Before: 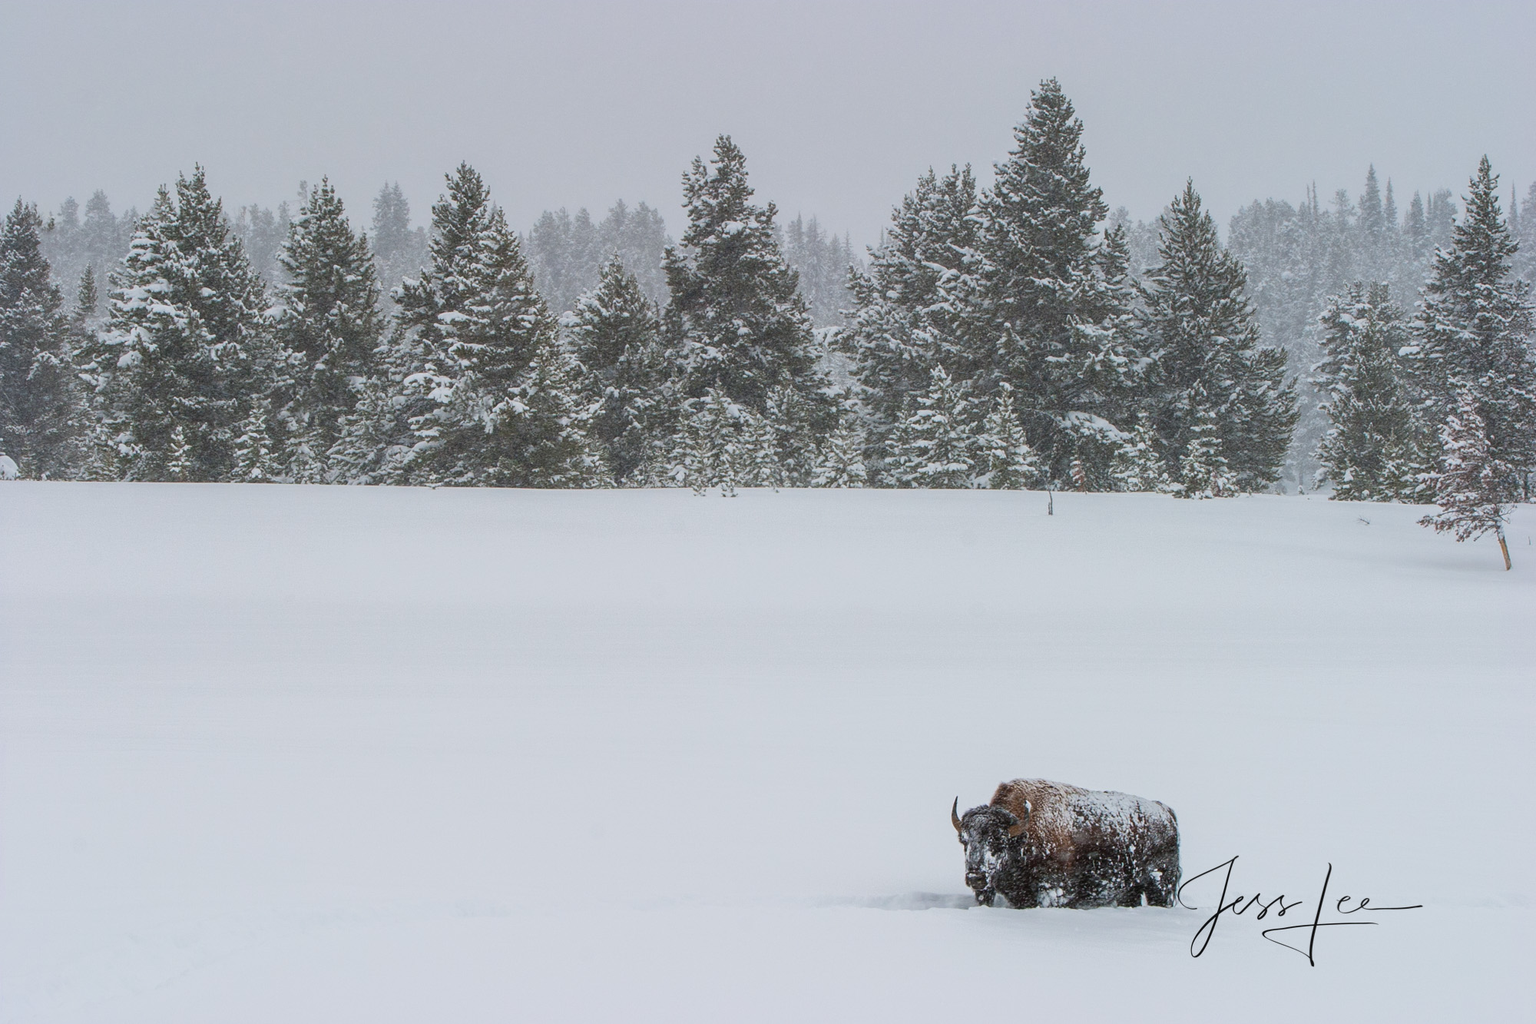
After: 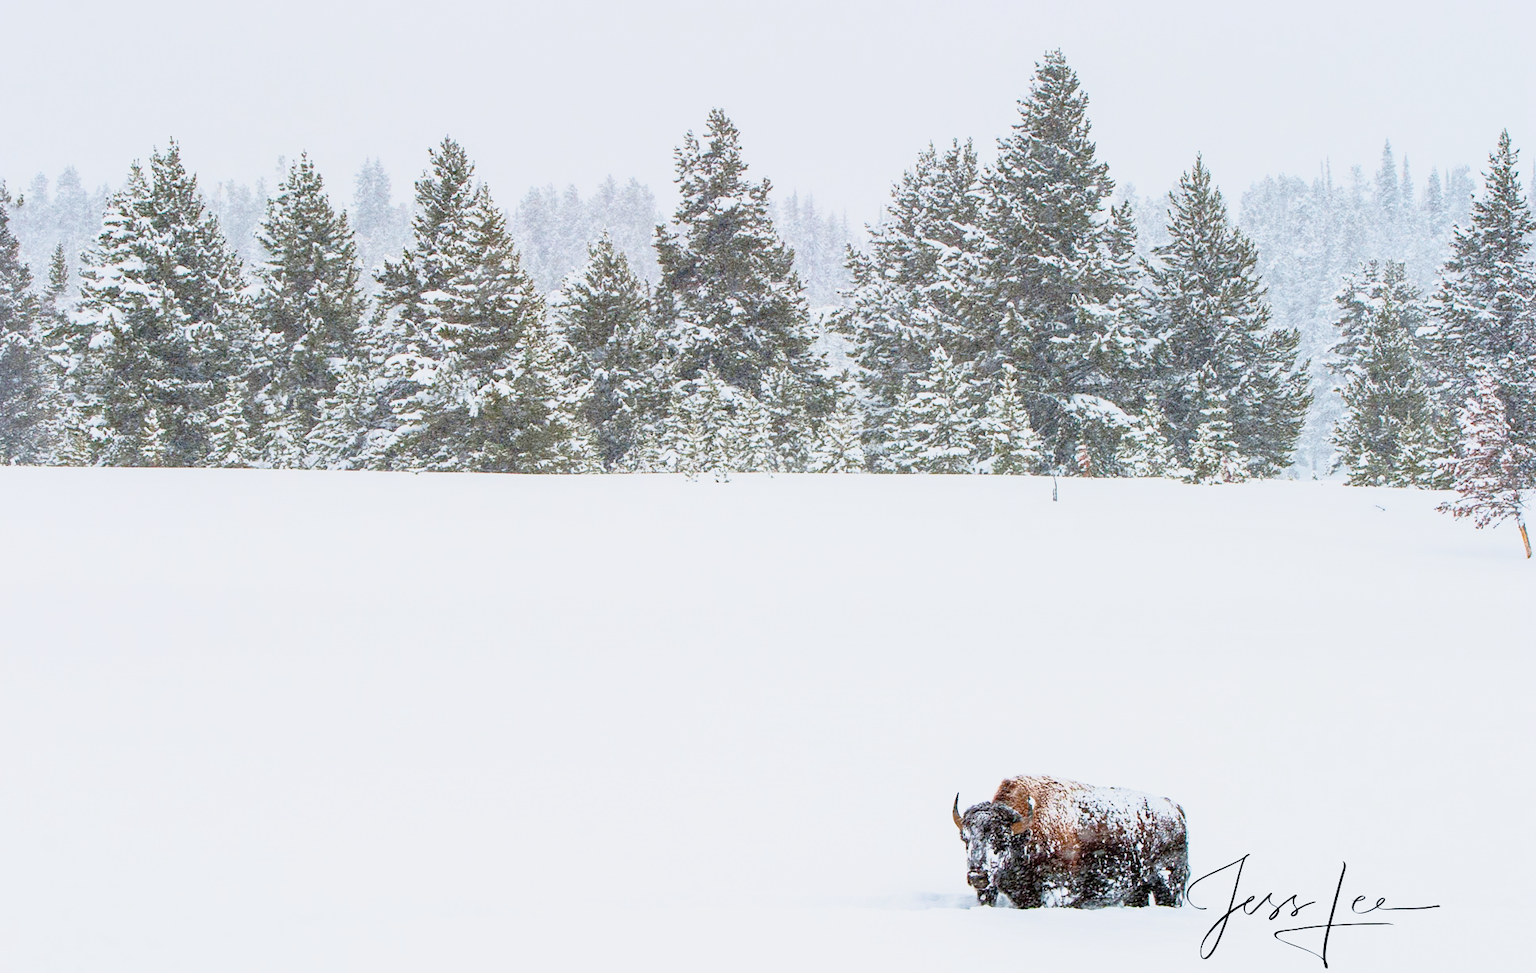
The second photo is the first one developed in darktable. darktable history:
crop: left 2.066%, top 3.031%, right 1.165%, bottom 4.978%
haze removal: compatibility mode true, adaptive false
tone curve: curves: ch0 [(0.013, 0) (0.061, 0.059) (0.239, 0.256) (0.502, 0.501) (0.683, 0.676) (0.761, 0.773) (0.858, 0.858) (0.987, 0.945)]; ch1 [(0, 0) (0.172, 0.123) (0.304, 0.267) (0.414, 0.395) (0.472, 0.473) (0.502, 0.502) (0.521, 0.528) (0.583, 0.595) (0.654, 0.673) (0.728, 0.761) (1, 1)]; ch2 [(0, 0) (0.411, 0.424) (0.485, 0.476) (0.502, 0.501) (0.553, 0.557) (0.57, 0.576) (1, 1)], color space Lab, independent channels, preserve colors none
base curve: curves: ch0 [(0, 0) (0.012, 0.01) (0.073, 0.168) (0.31, 0.711) (0.645, 0.957) (1, 1)], preserve colors none
